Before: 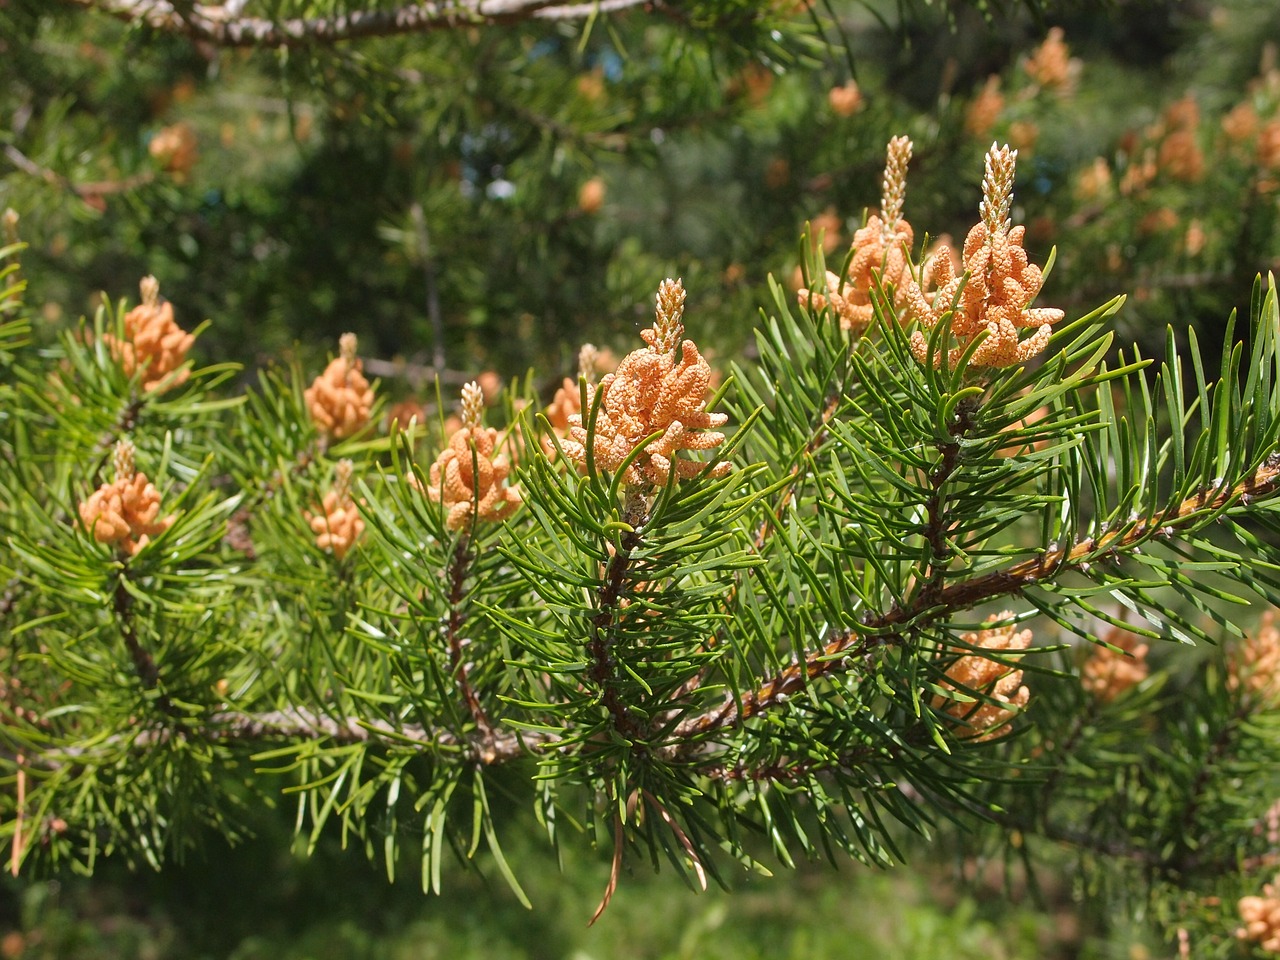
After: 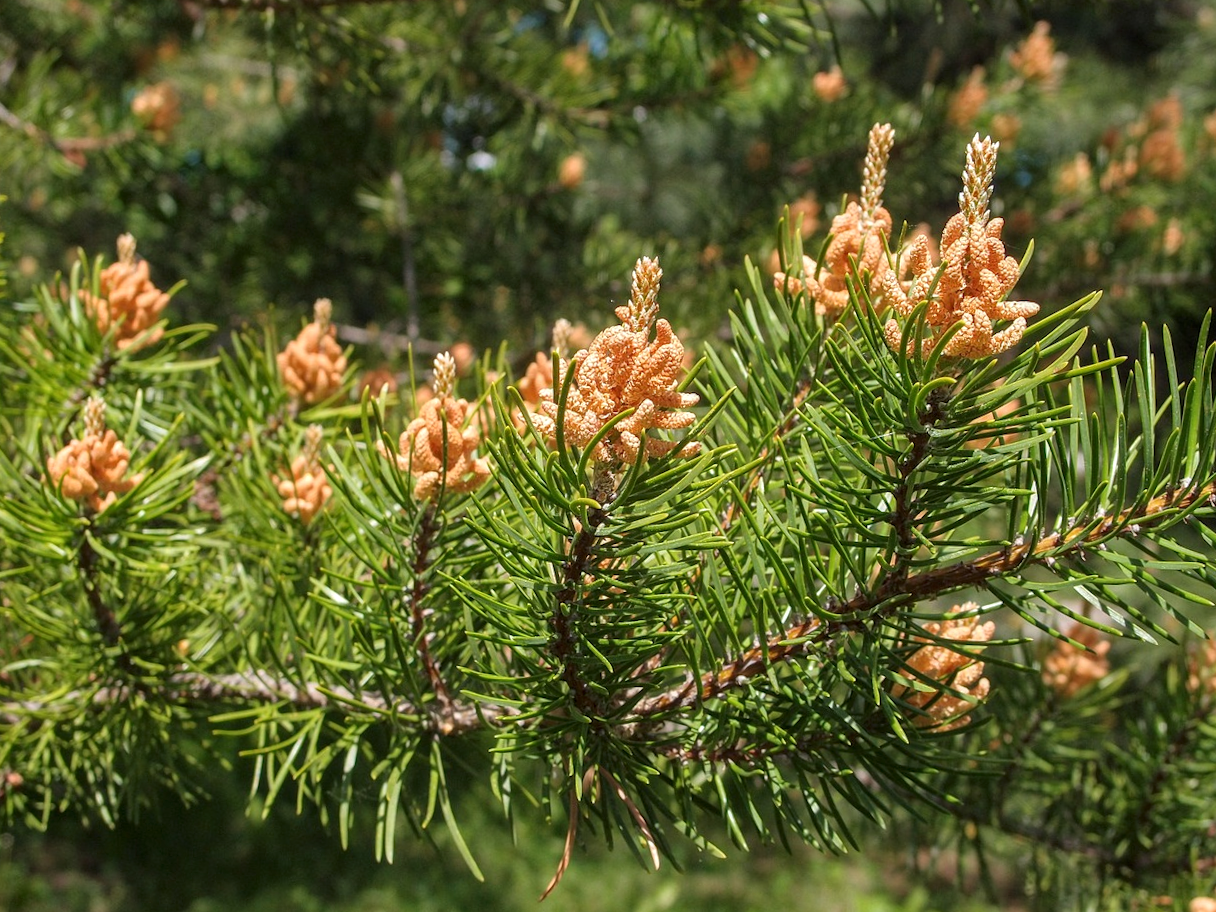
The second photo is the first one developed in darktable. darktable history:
local contrast: on, module defaults
crop and rotate: angle -2.27°
